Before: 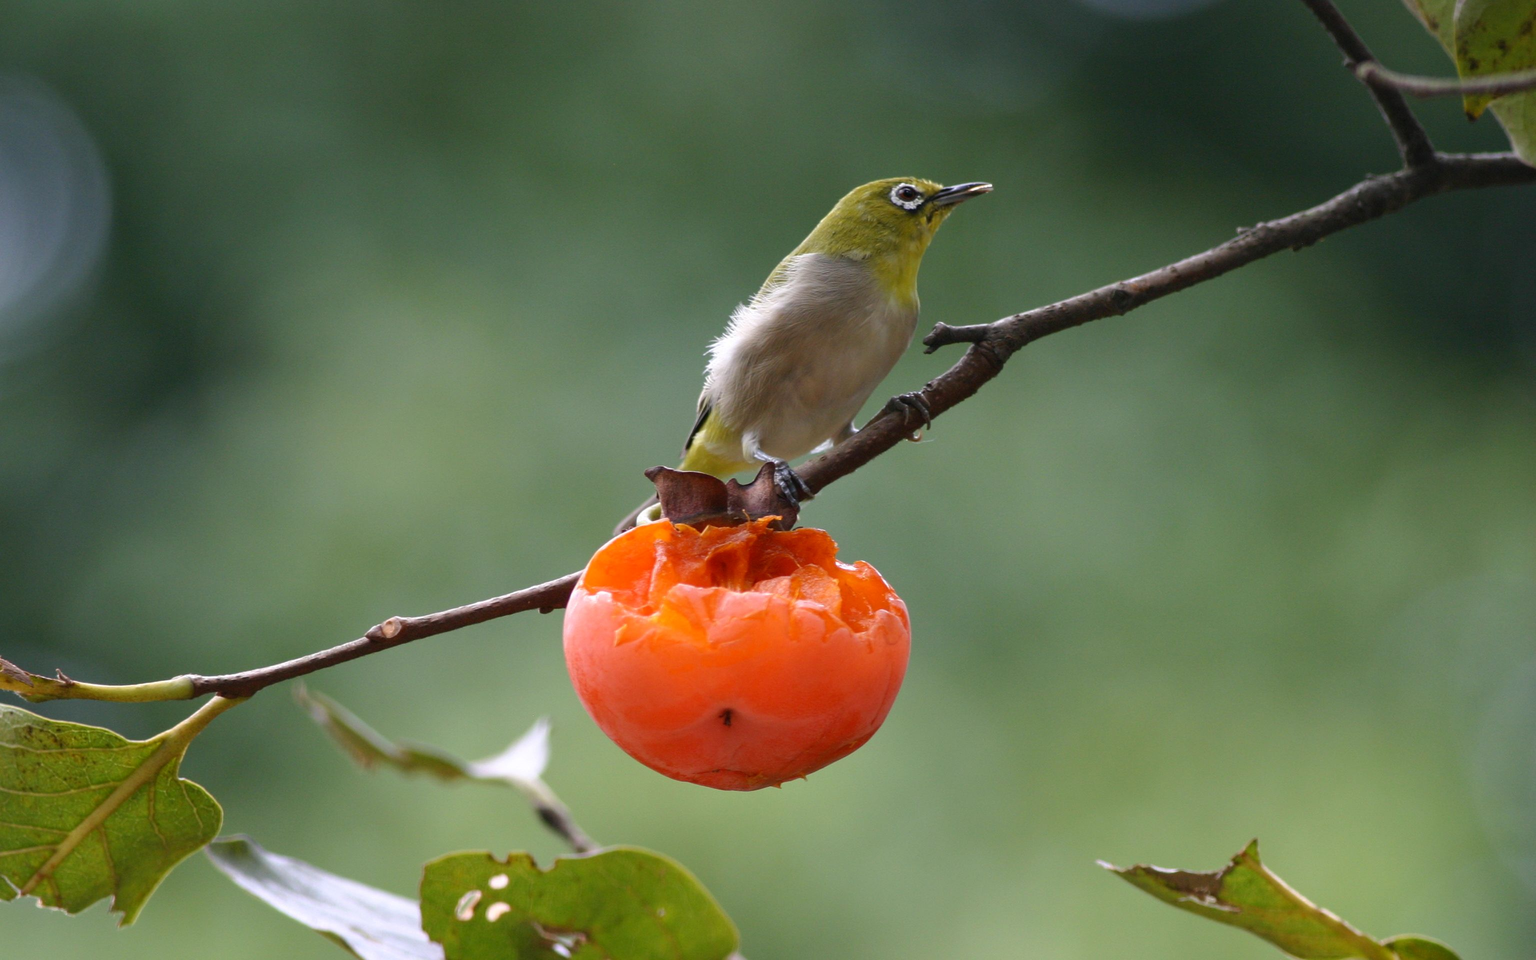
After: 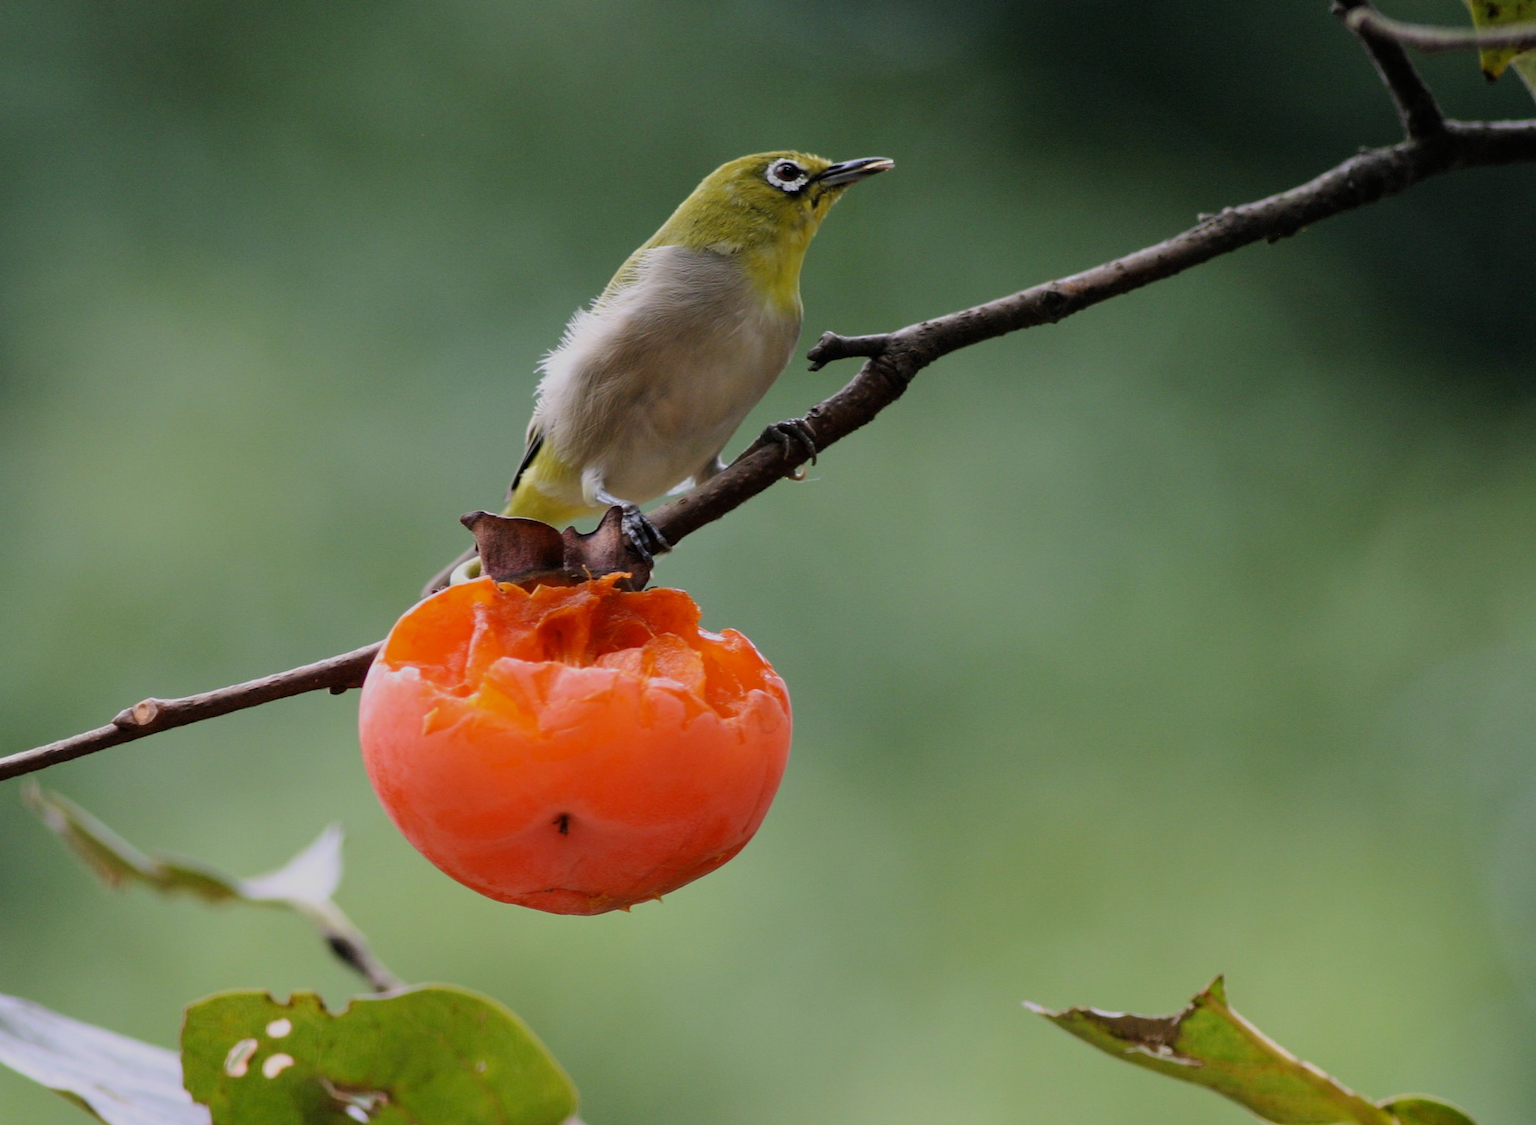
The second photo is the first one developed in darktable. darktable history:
crop and rotate: left 17.91%, top 5.882%, right 1.774%
filmic rgb: black relative exposure -7.12 EV, white relative exposure 5.38 EV, threshold 5.94 EV, hardness 3.03, color science v6 (2022), enable highlight reconstruction true
